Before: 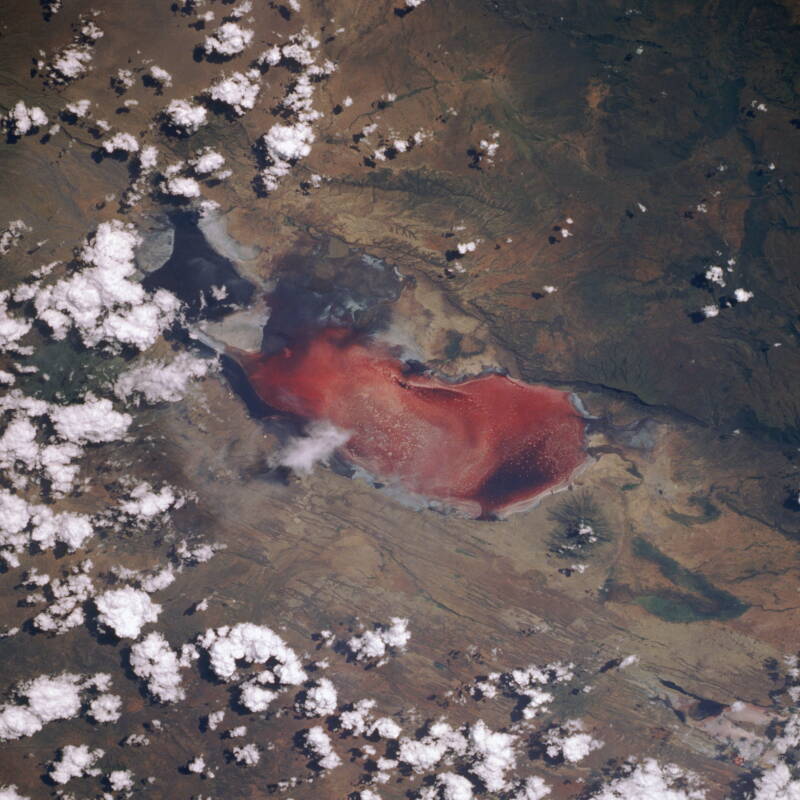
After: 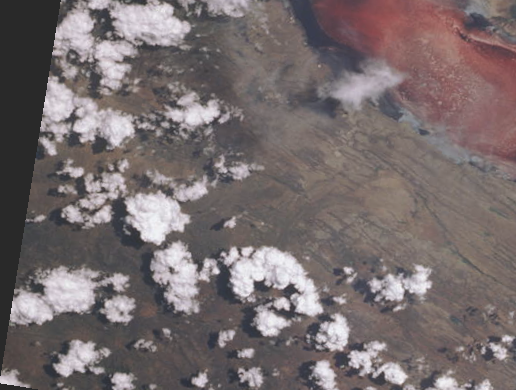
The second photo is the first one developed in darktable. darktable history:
crop: top 44.483%, right 43.593%, bottom 12.892%
exposure: black level correction -0.025, exposure -0.117 EV, compensate highlight preservation false
color balance: input saturation 80.07%
rotate and perspective: rotation 9.12°, automatic cropping off
